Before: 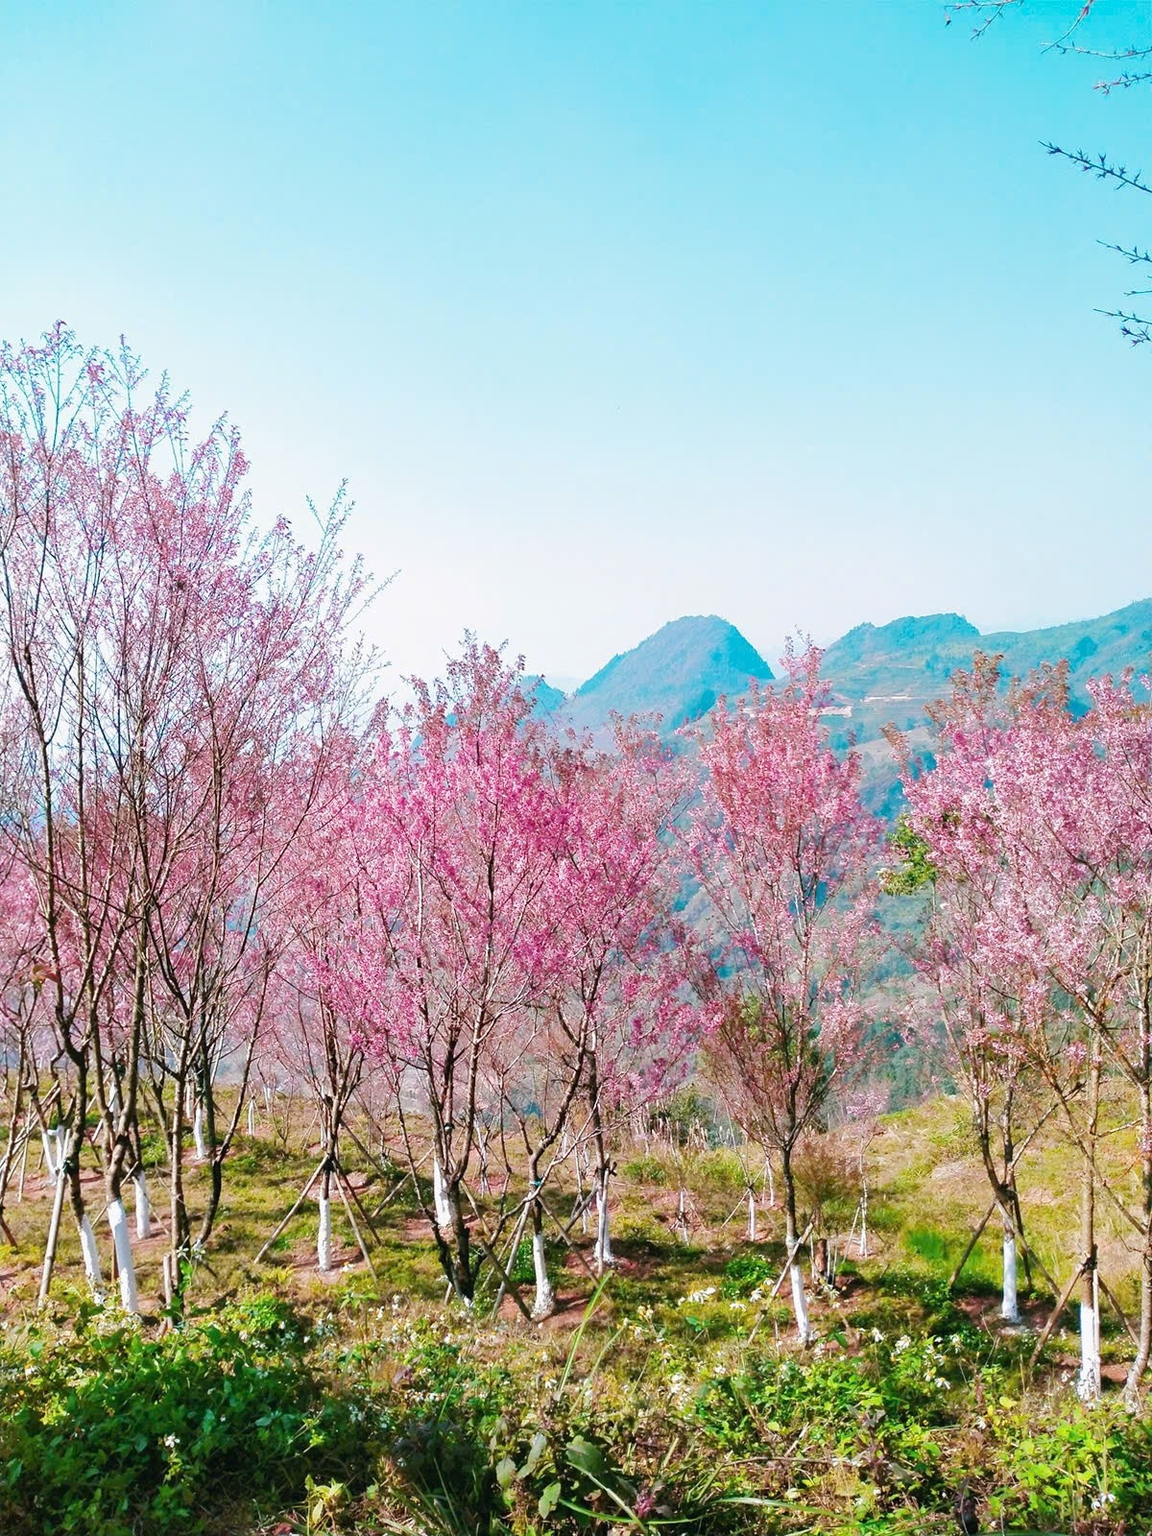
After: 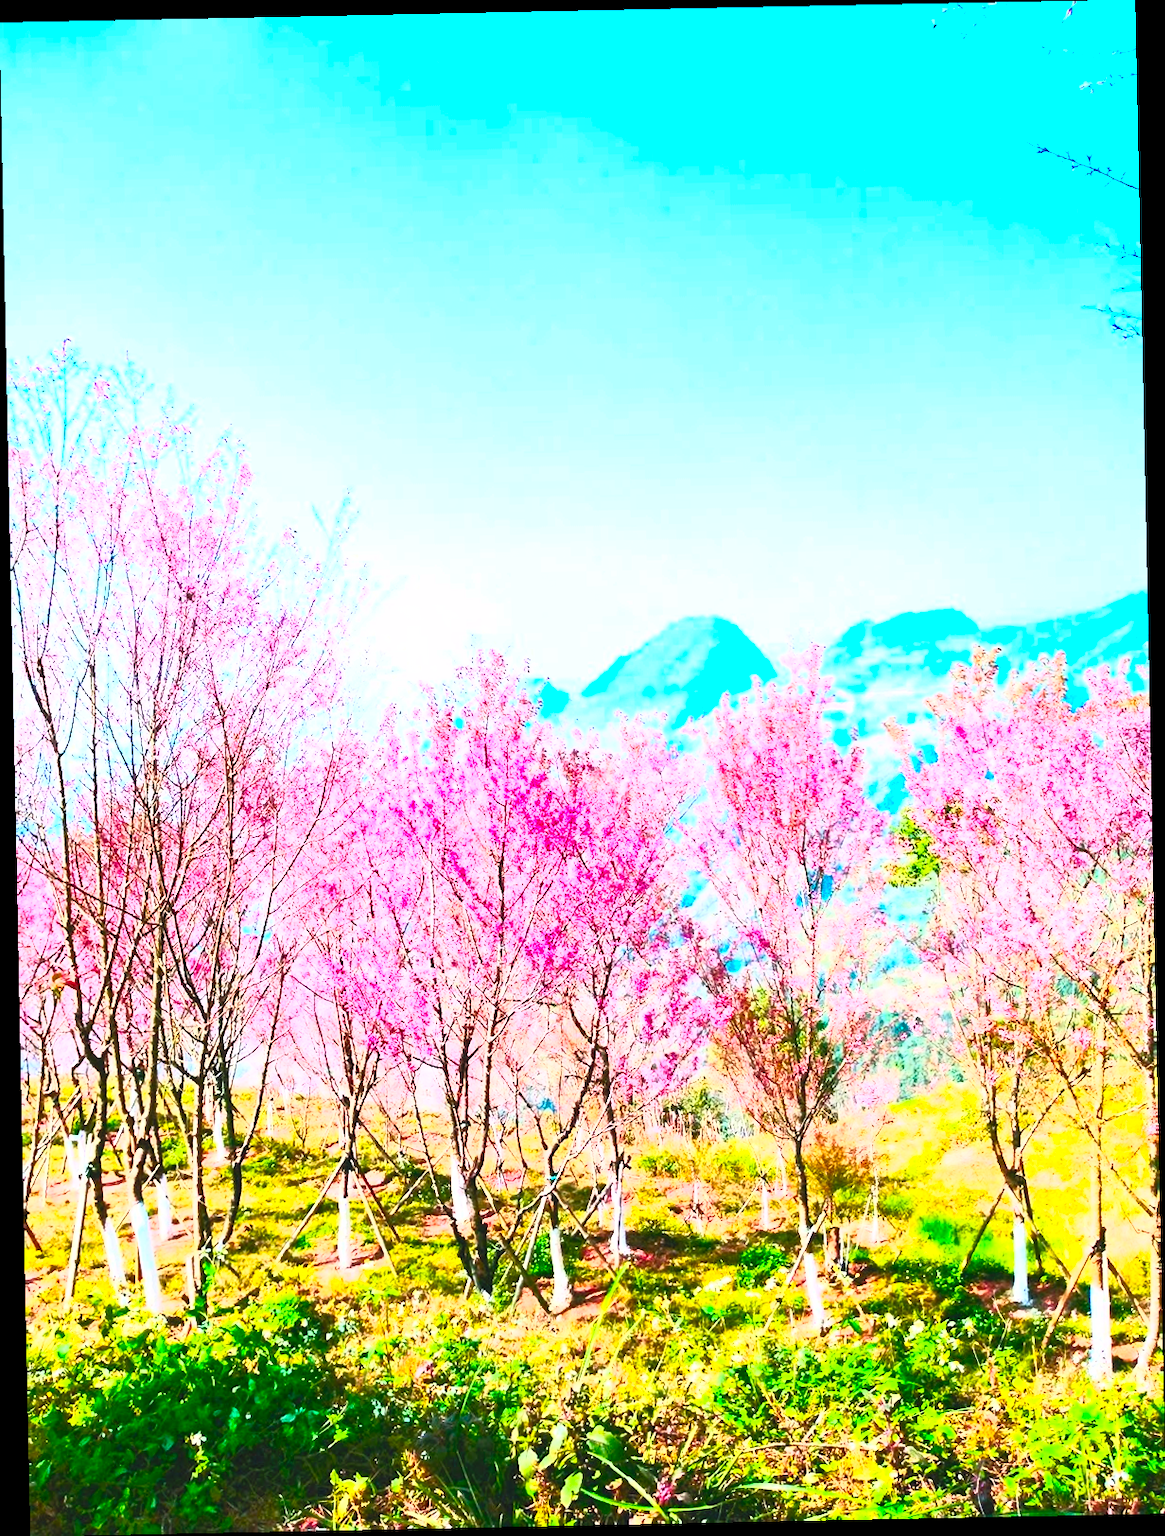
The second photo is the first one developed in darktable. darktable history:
contrast brightness saturation: contrast 1, brightness 1, saturation 1
rotate and perspective: rotation -1.17°, automatic cropping off
color balance rgb: shadows fall-off 101%, linear chroma grading › mid-tones 7.63%, perceptual saturation grading › mid-tones 11.68%, mask middle-gray fulcrum 22.45%, global vibrance 10.11%, saturation formula JzAzBz (2021)
